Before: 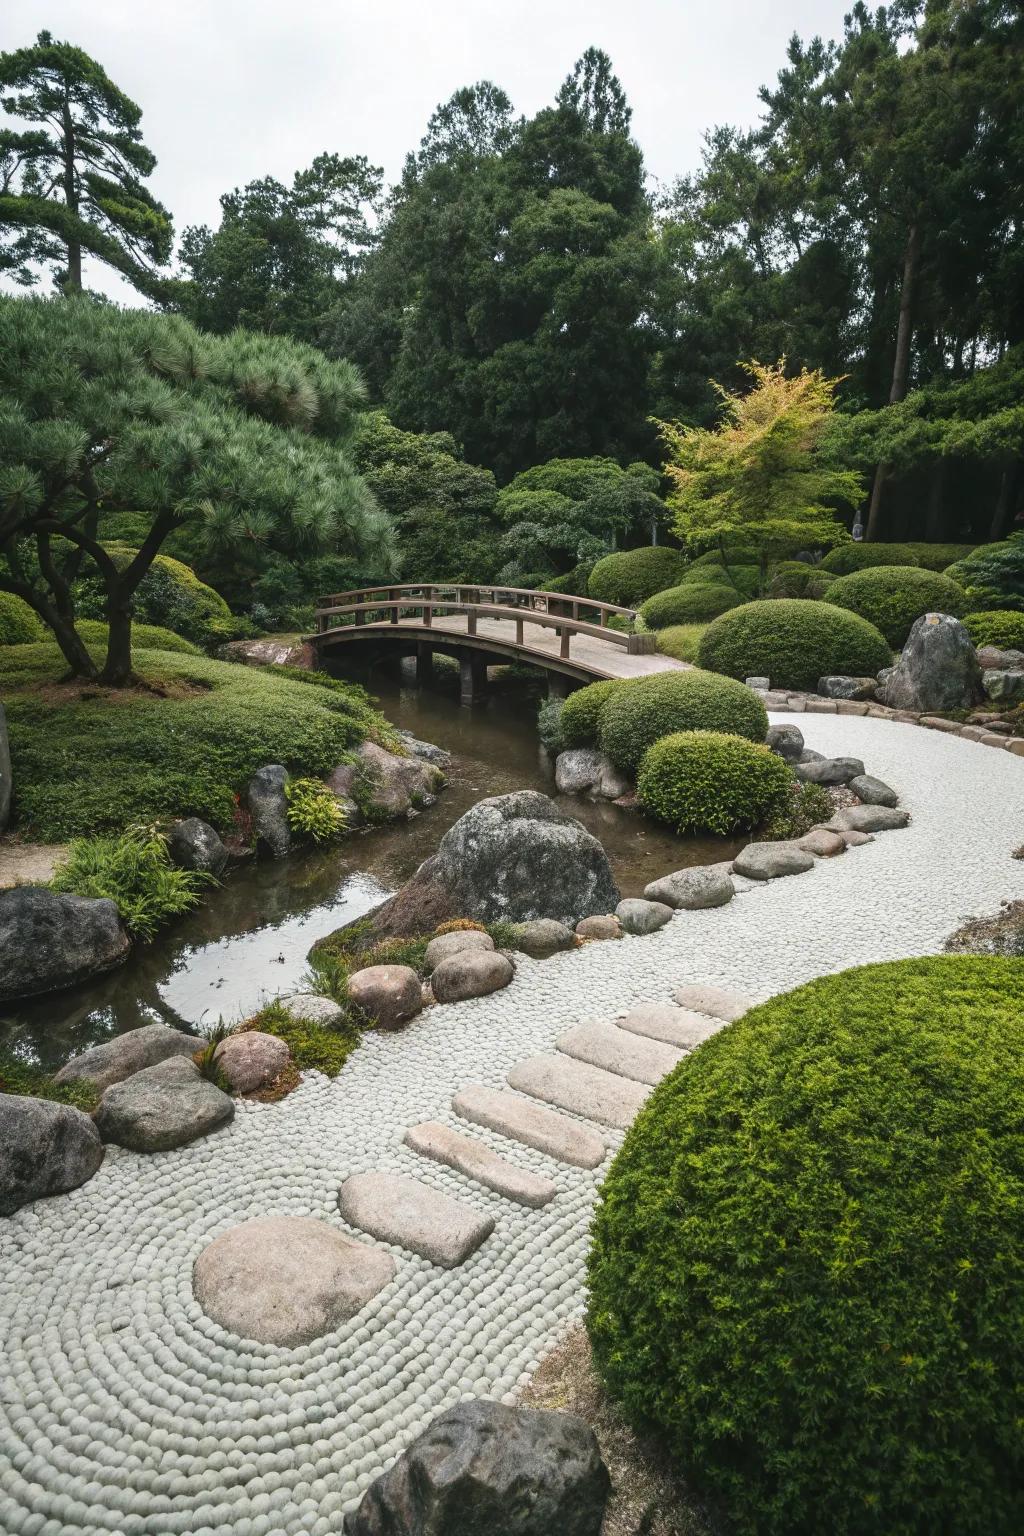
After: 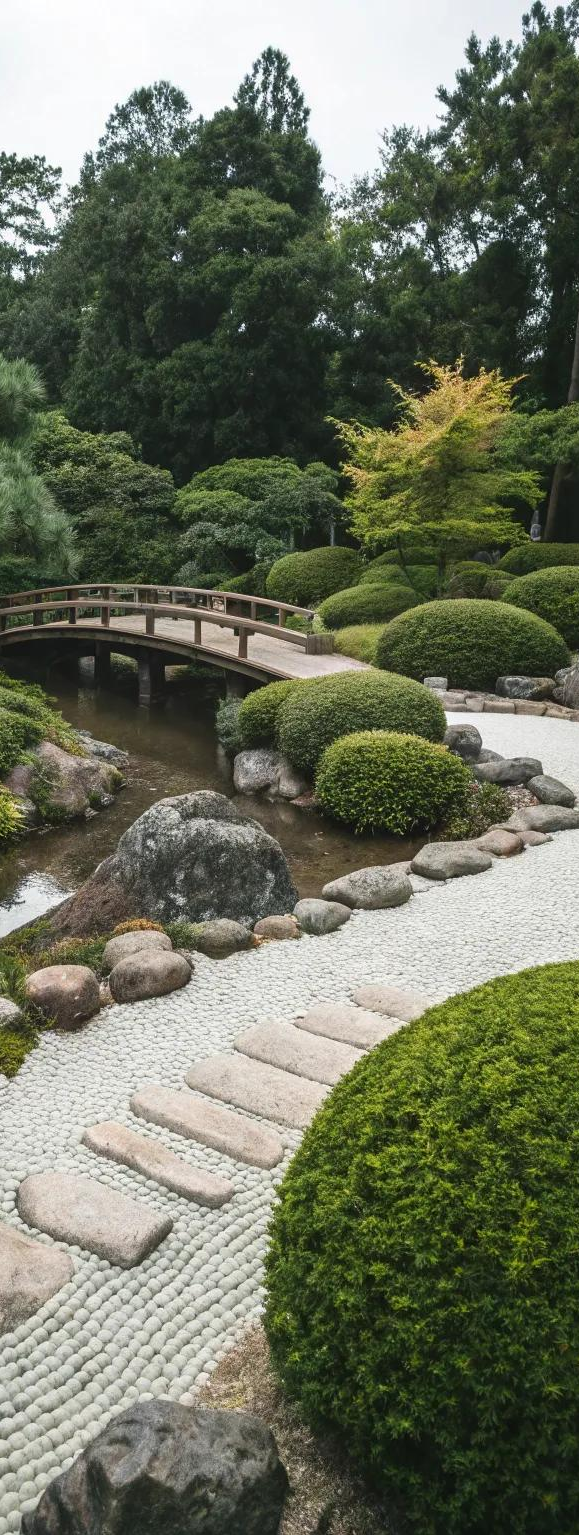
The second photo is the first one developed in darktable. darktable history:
crop: left 31.478%, top 0.021%, right 11.892%
